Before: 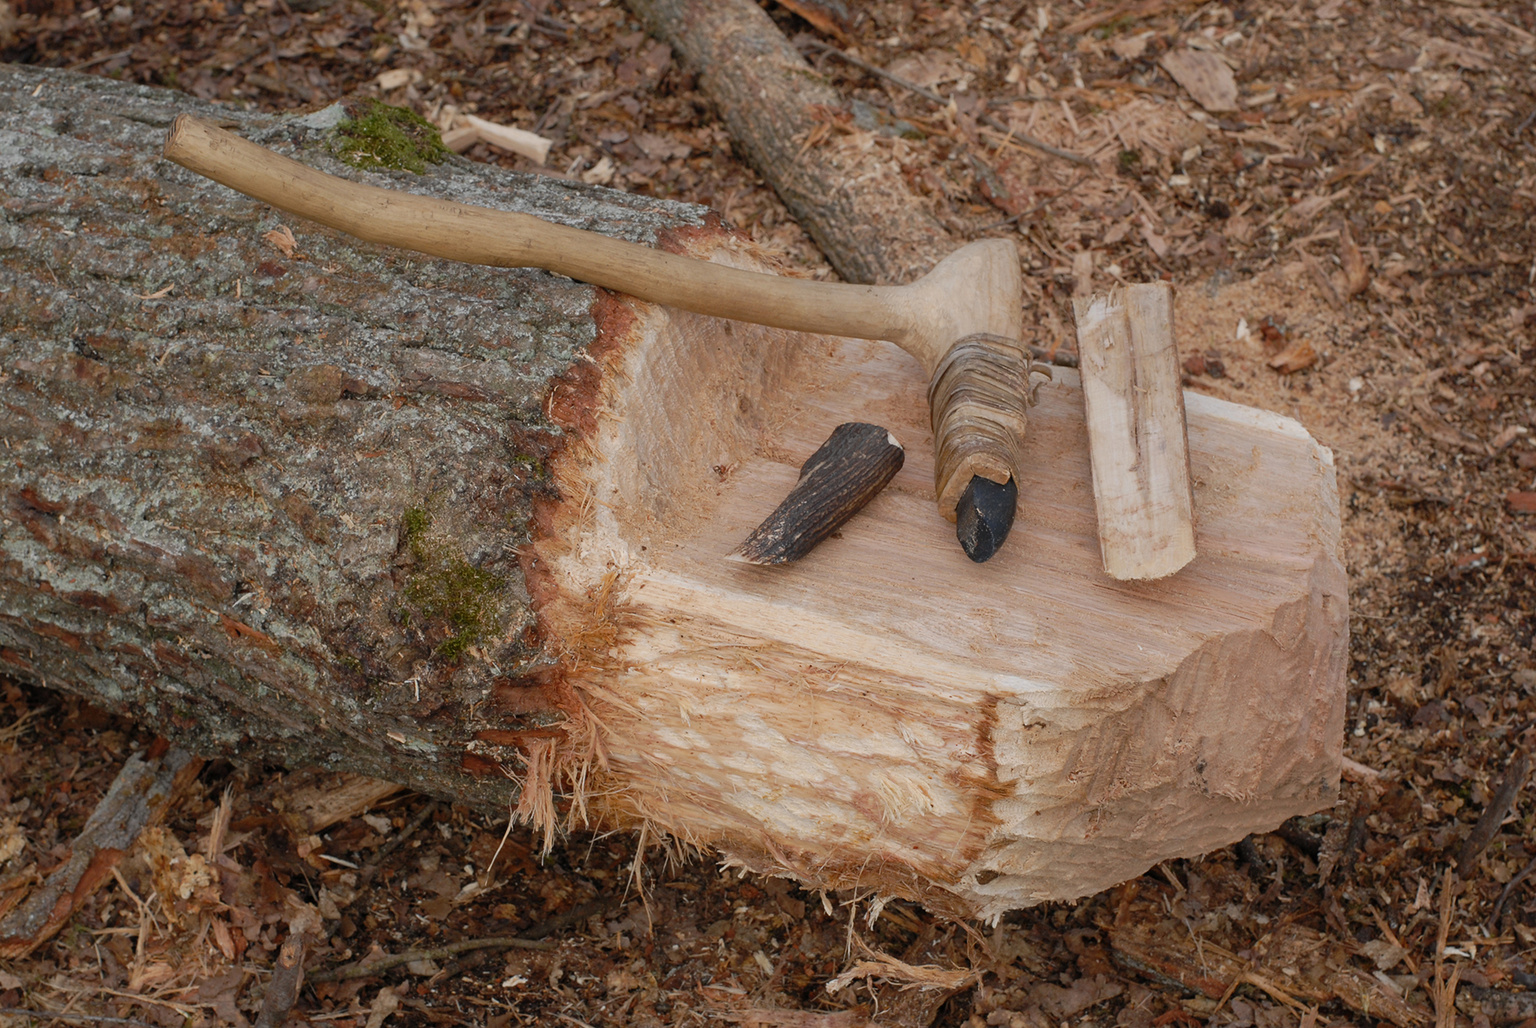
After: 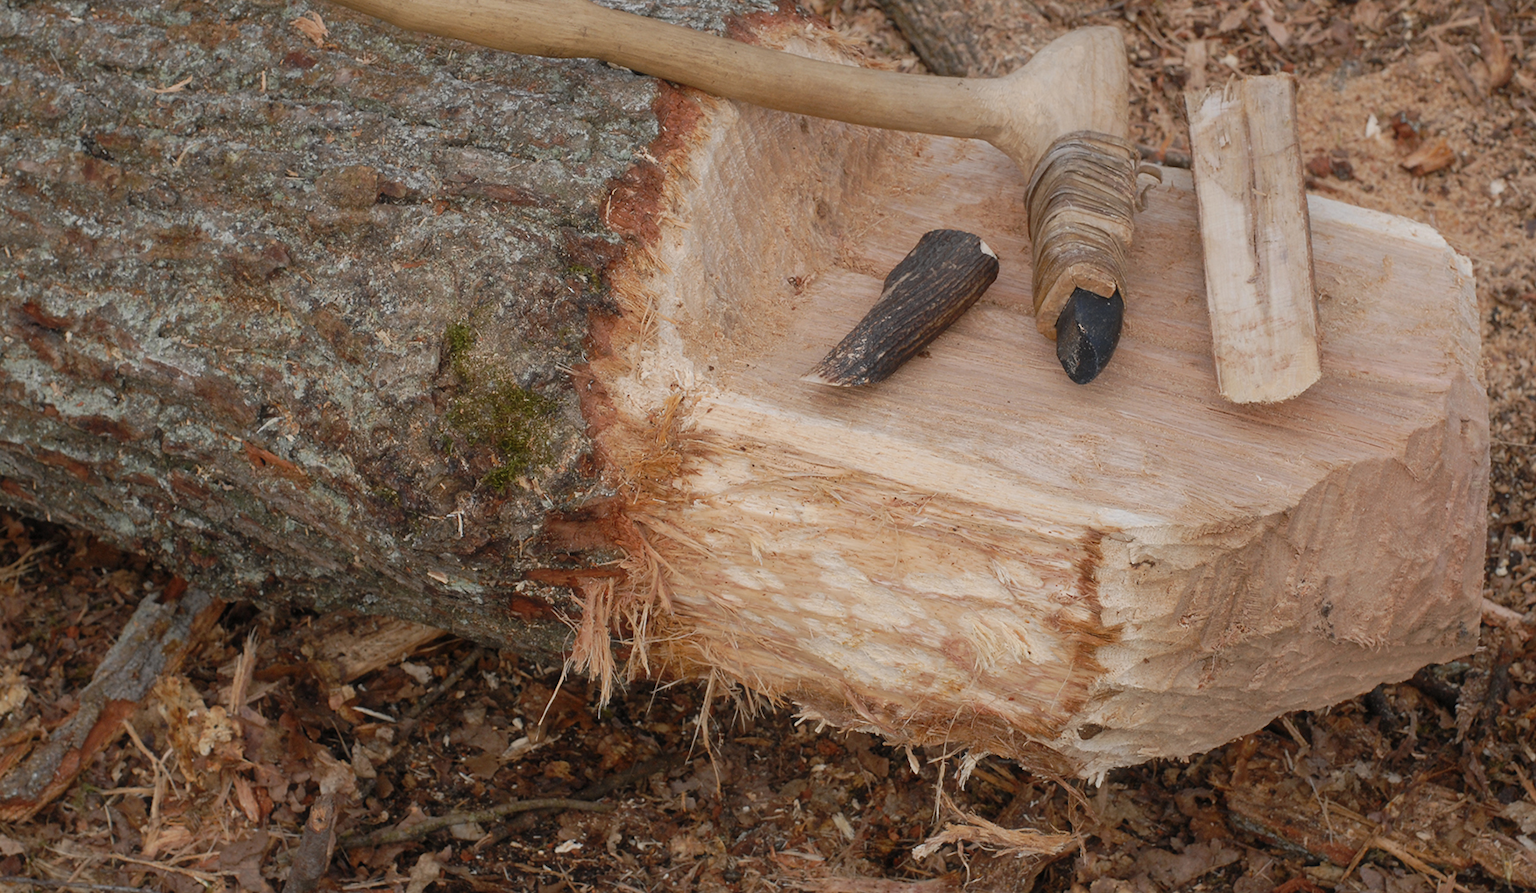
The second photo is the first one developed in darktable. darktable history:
crop: top 20.916%, right 9.437%, bottom 0.316%
haze removal: strength -0.05
